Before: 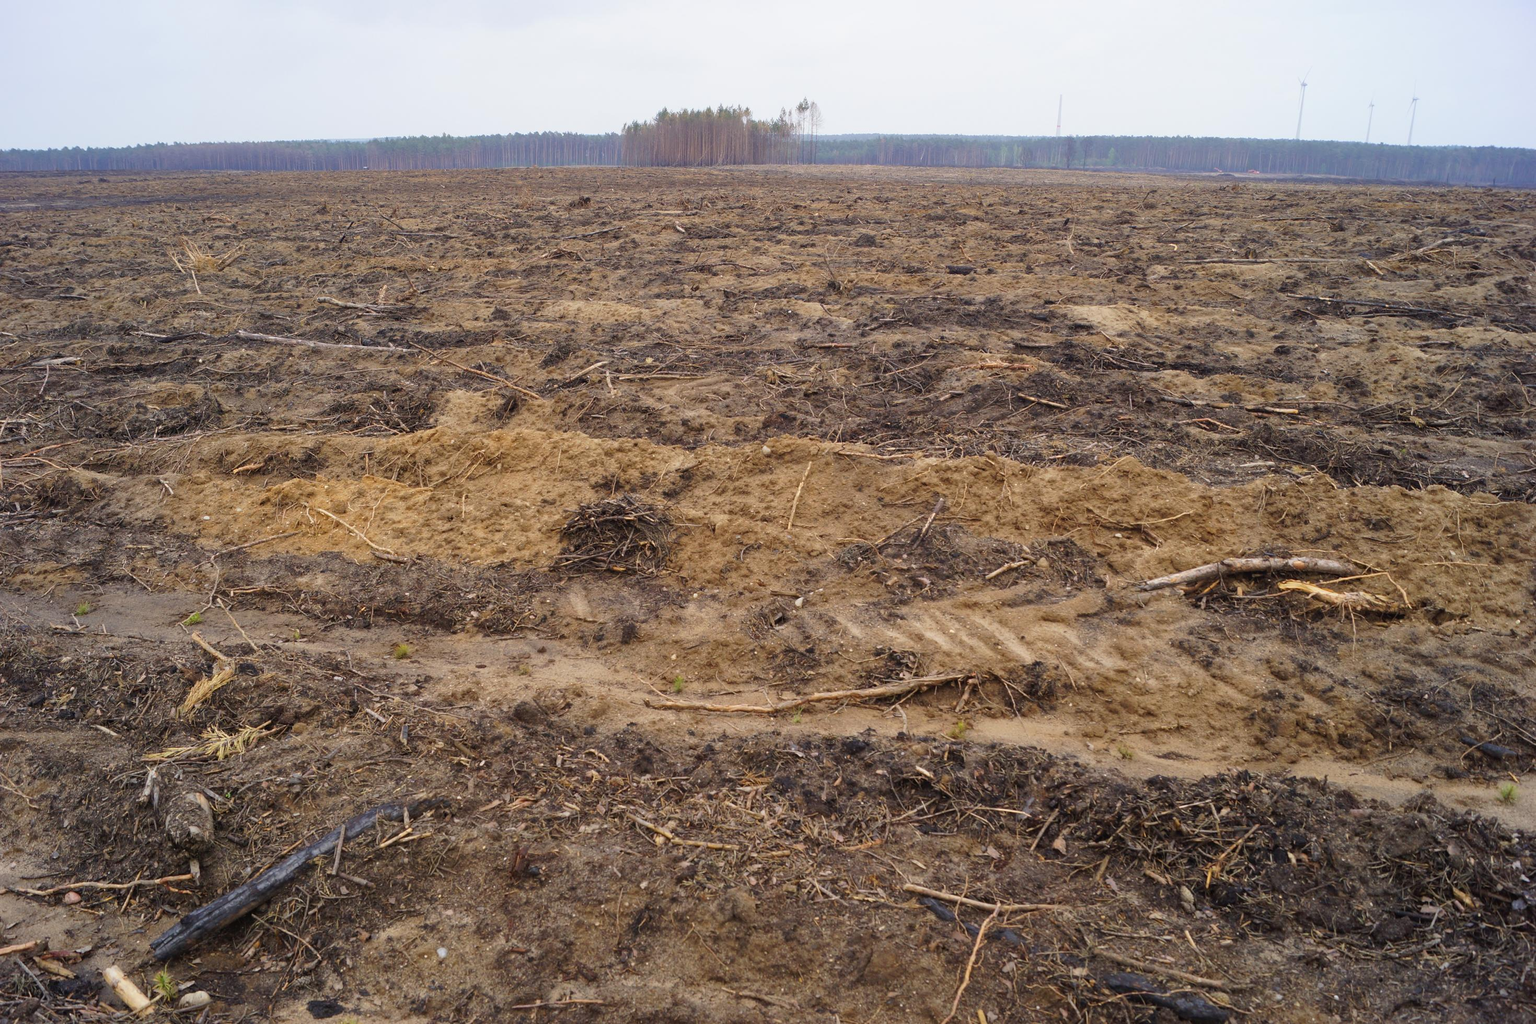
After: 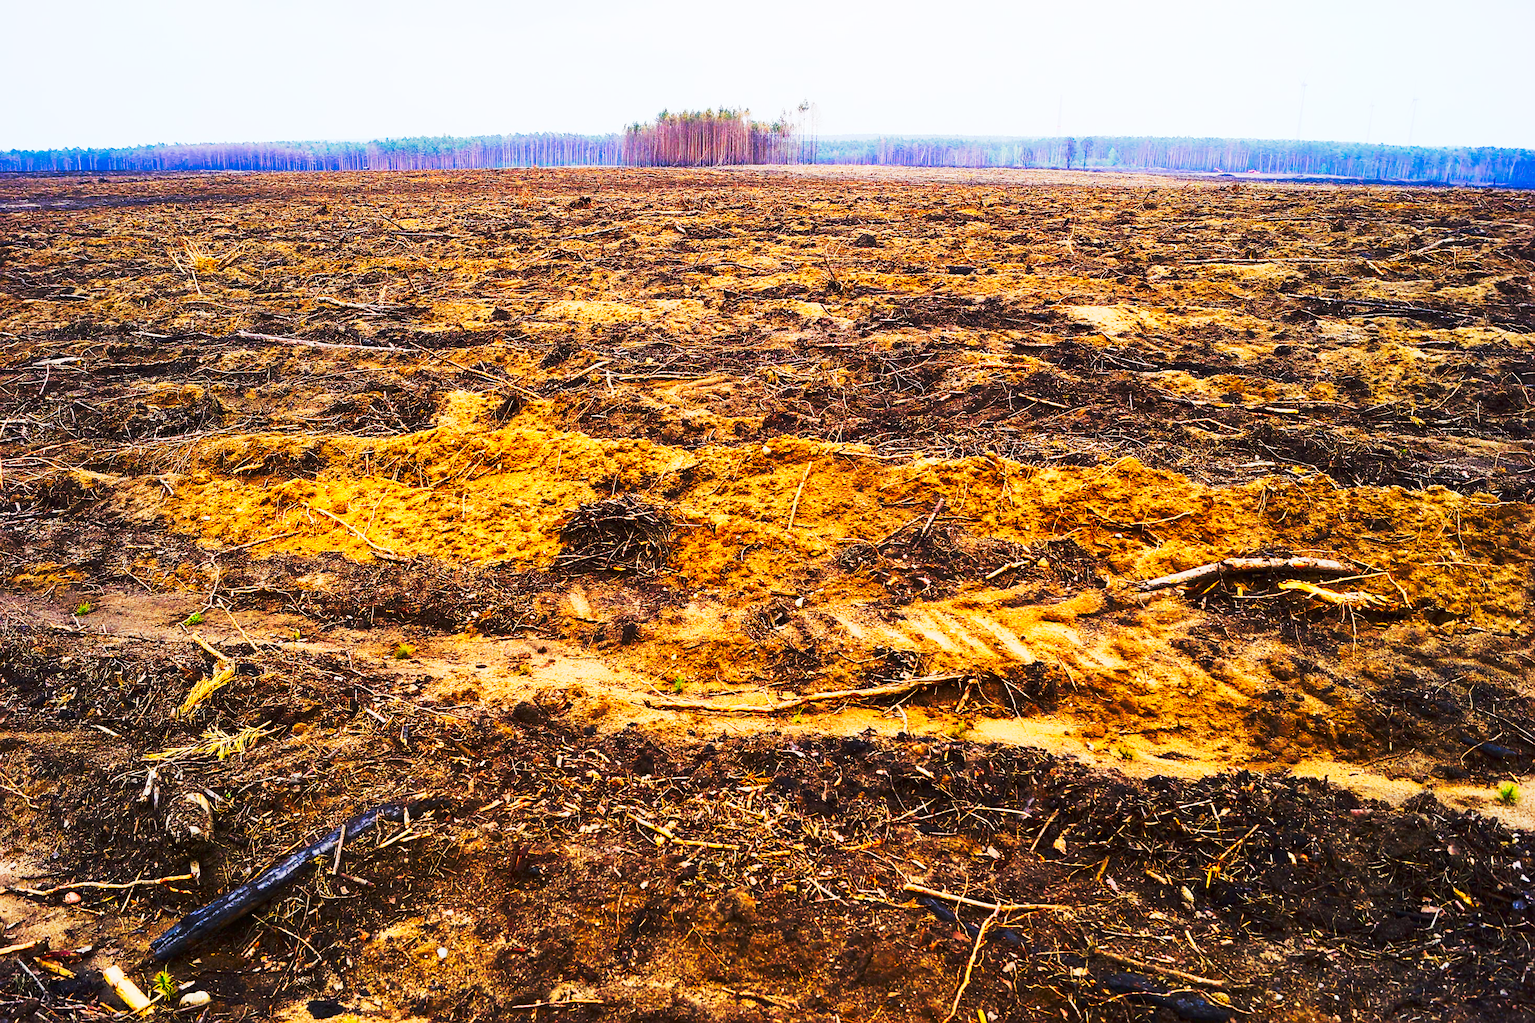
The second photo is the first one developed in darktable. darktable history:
sharpen: on, module defaults
contrast brightness saturation: contrast 0.255, brightness 0.019, saturation 0.887
tone curve: curves: ch0 [(0, 0) (0.427, 0.375) (0.616, 0.801) (1, 1)], preserve colors none
